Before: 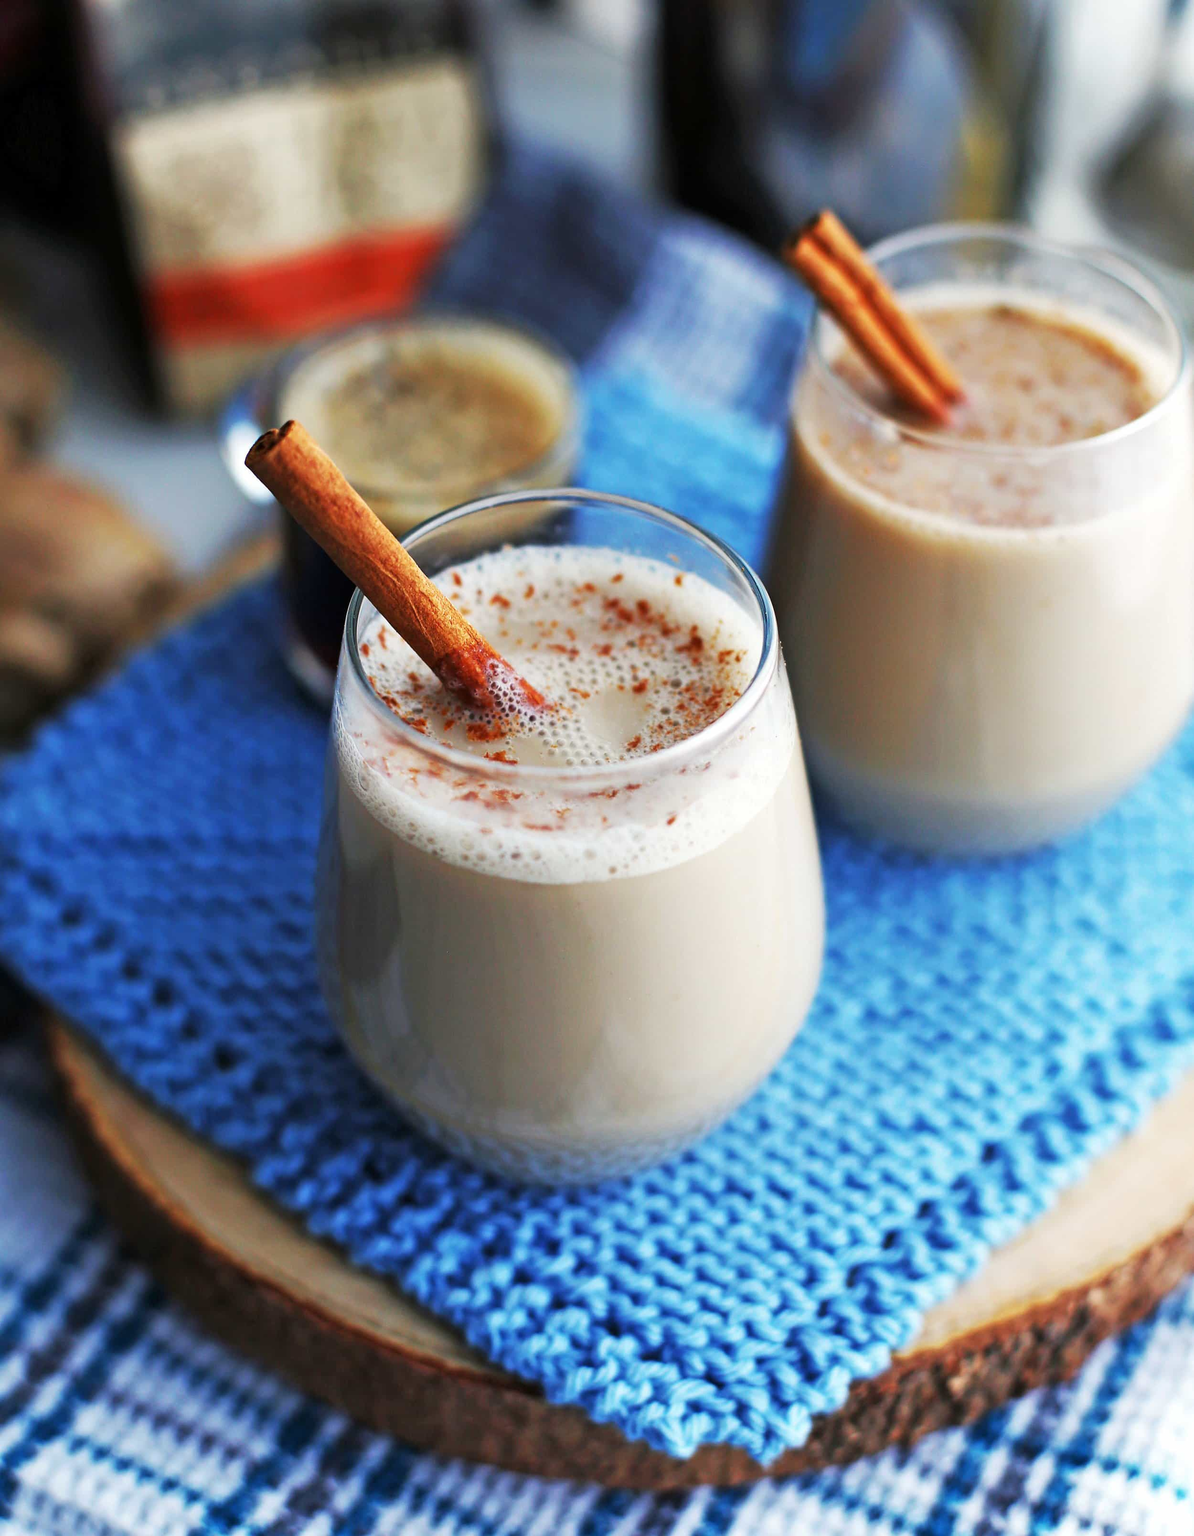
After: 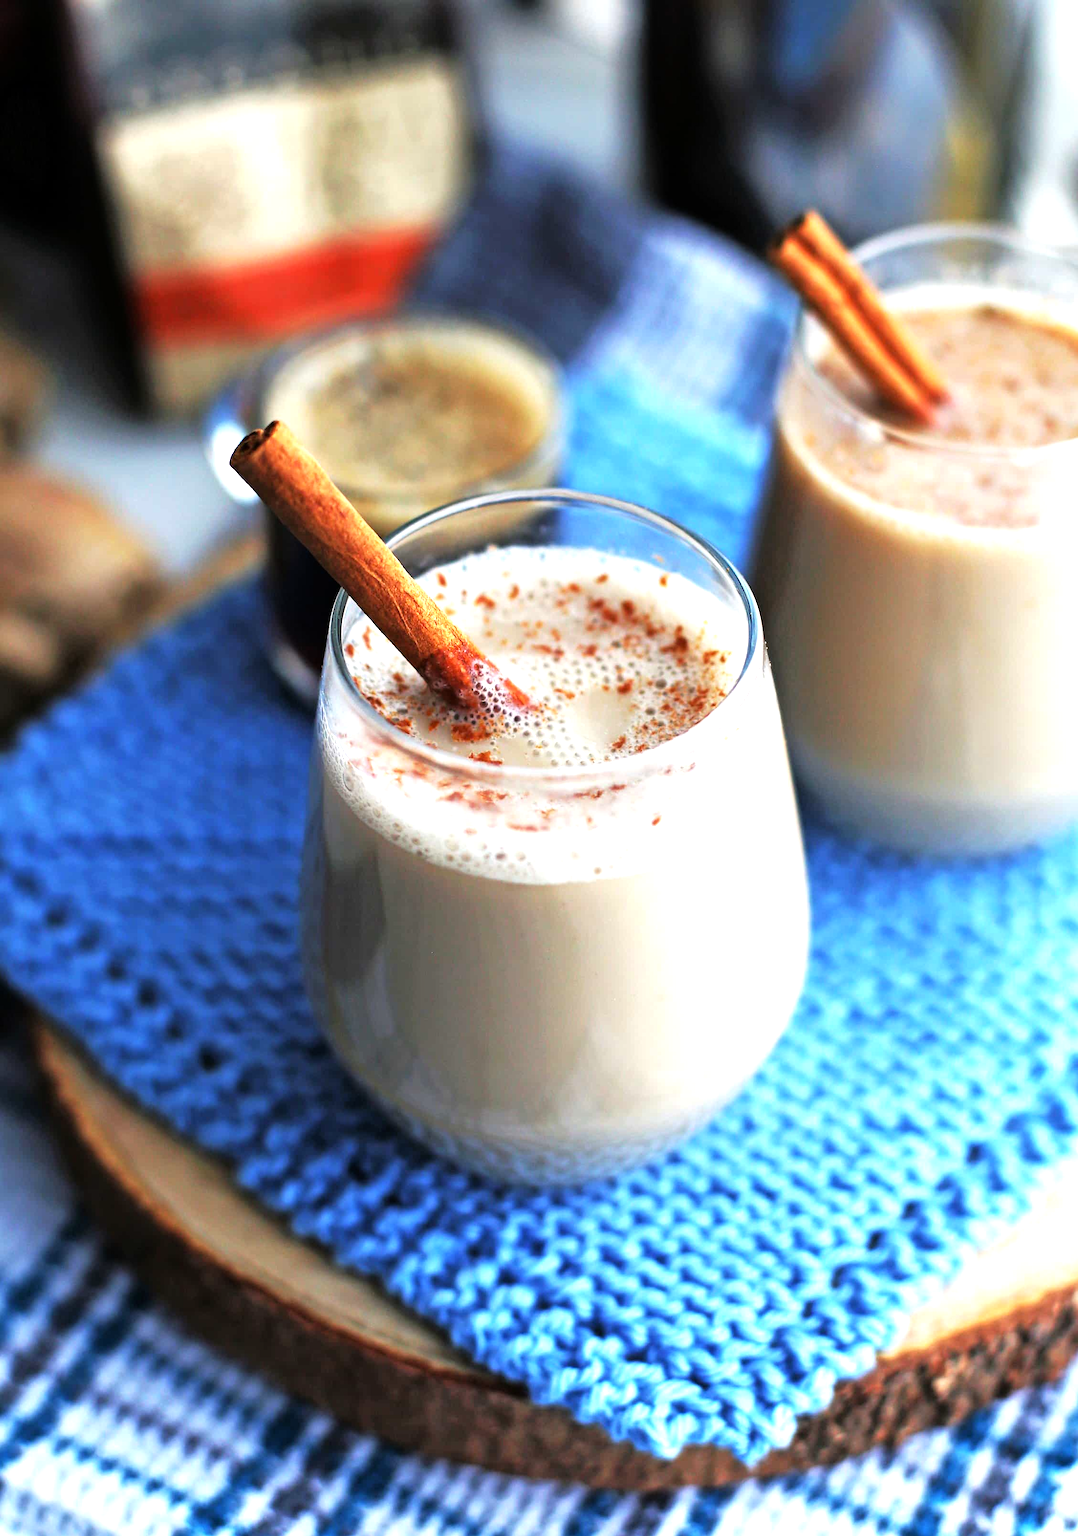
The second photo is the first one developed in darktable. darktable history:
tone equalizer: -8 EV -0.764 EV, -7 EV -0.713 EV, -6 EV -0.577 EV, -5 EV -0.404 EV, -3 EV 0.403 EV, -2 EV 0.6 EV, -1 EV 0.688 EV, +0 EV 0.726 EV
crop and rotate: left 1.329%, right 8.431%
